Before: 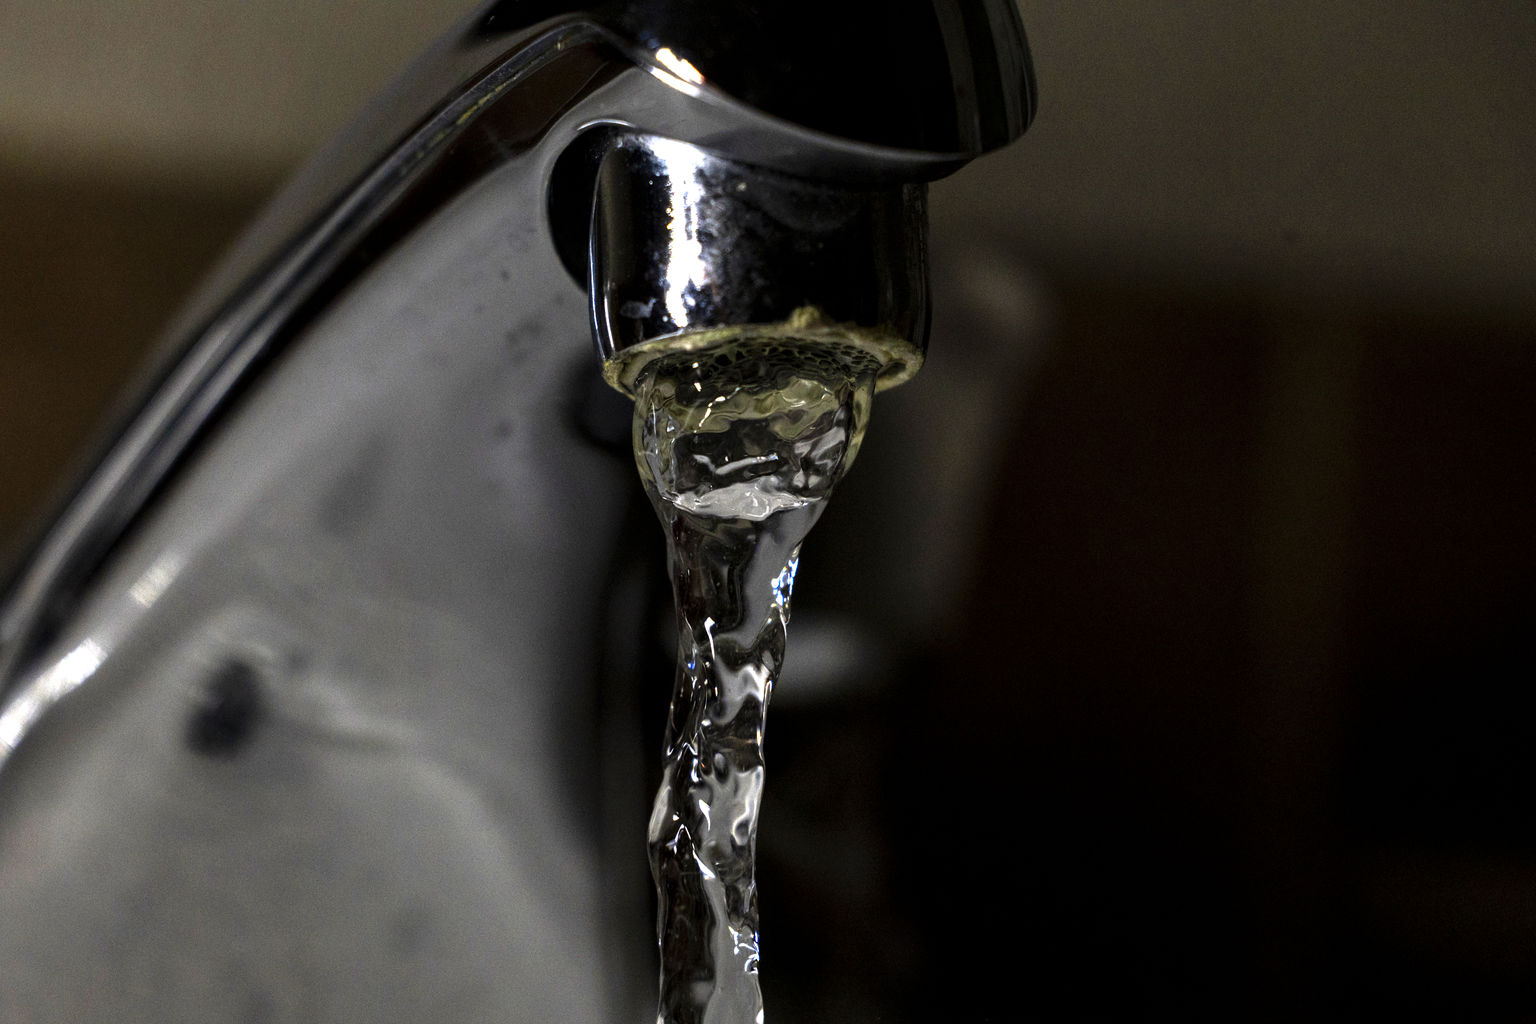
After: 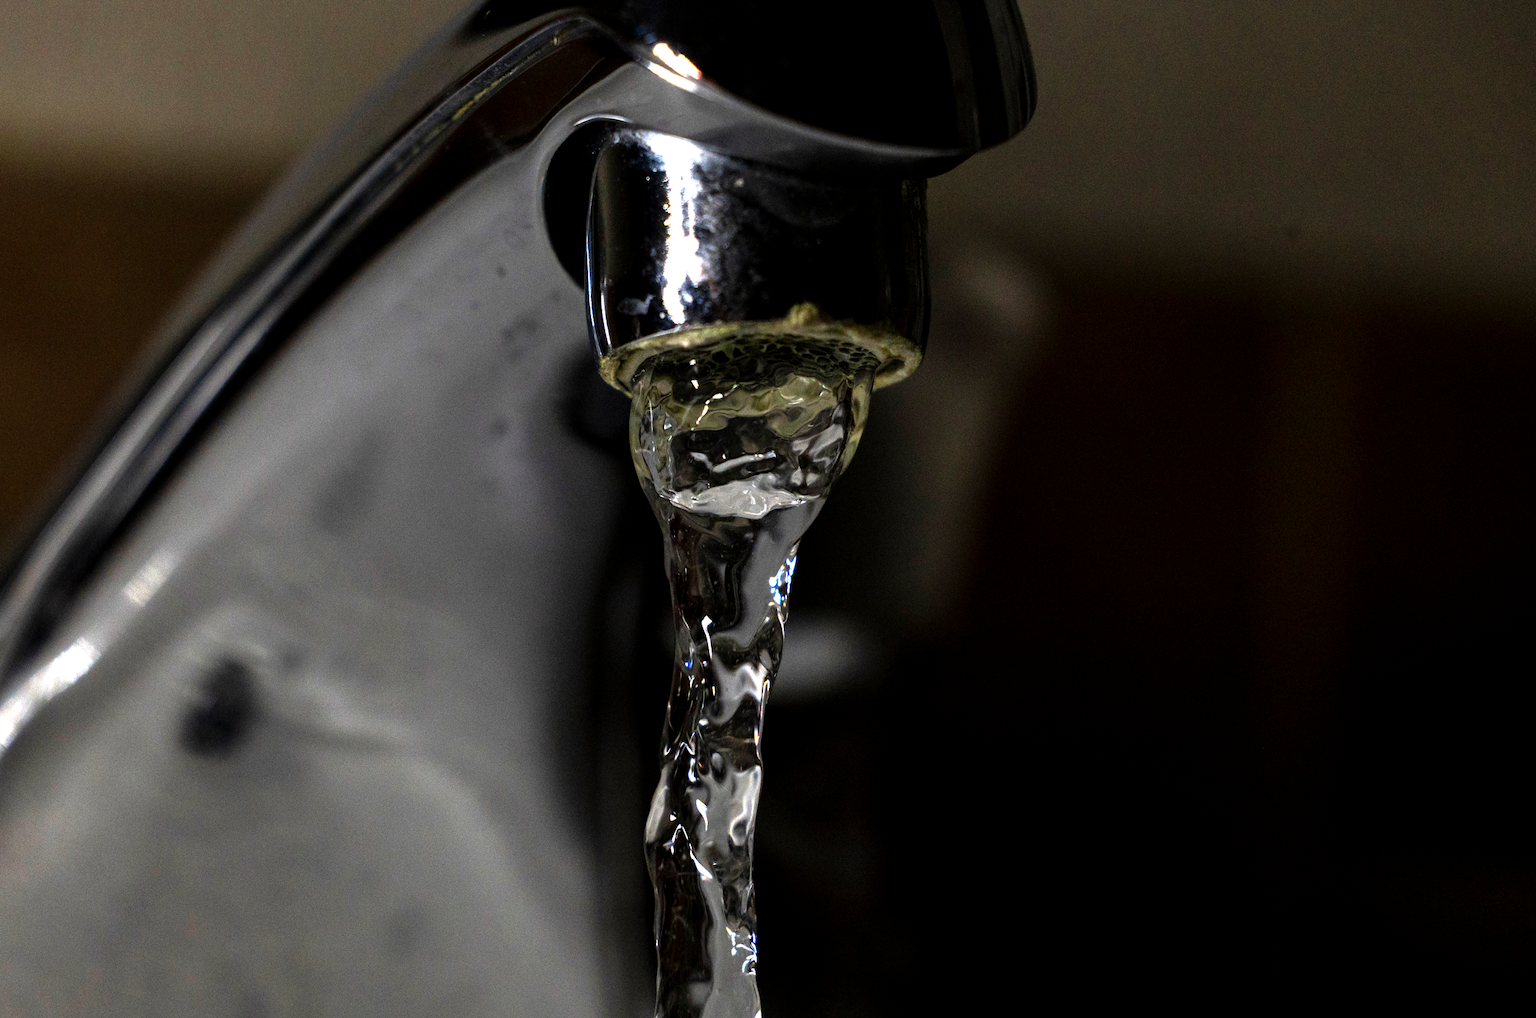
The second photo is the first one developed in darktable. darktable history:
crop: left 0.495%, top 0.557%, right 0.127%, bottom 0.64%
